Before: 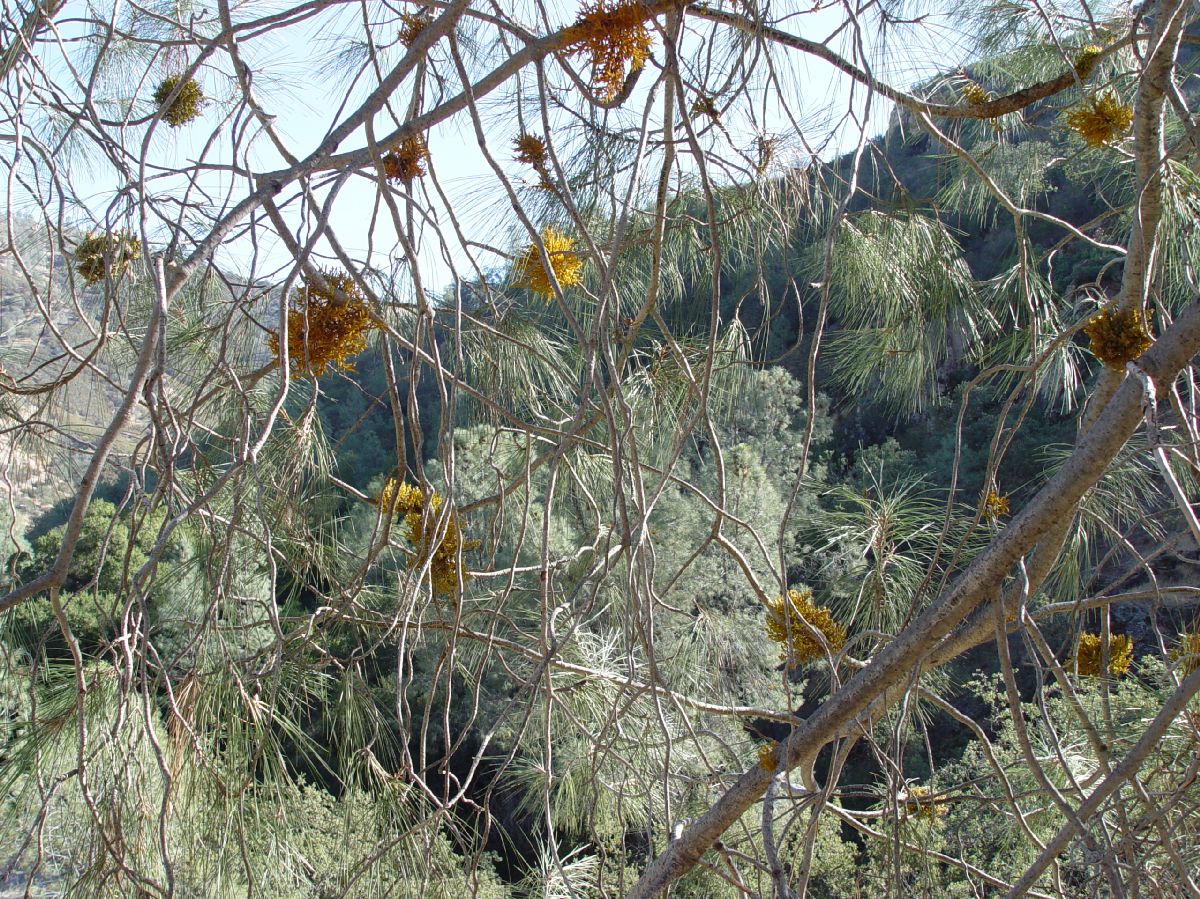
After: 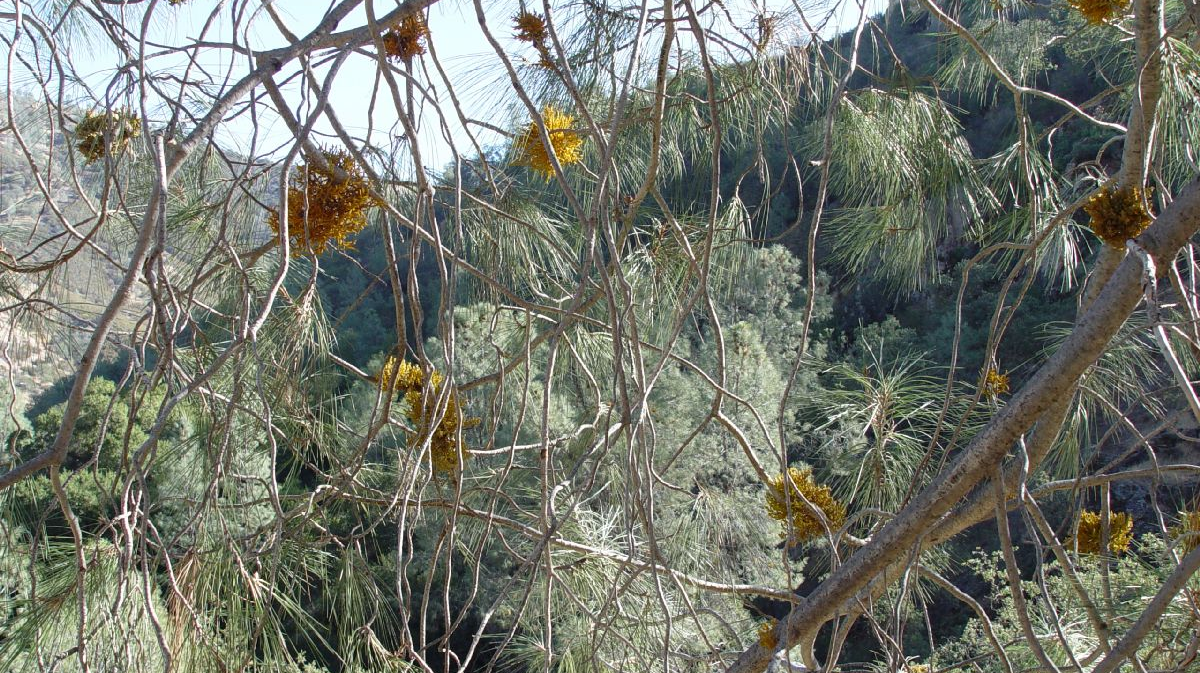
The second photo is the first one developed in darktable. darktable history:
crop: top 13.615%, bottom 11.414%
